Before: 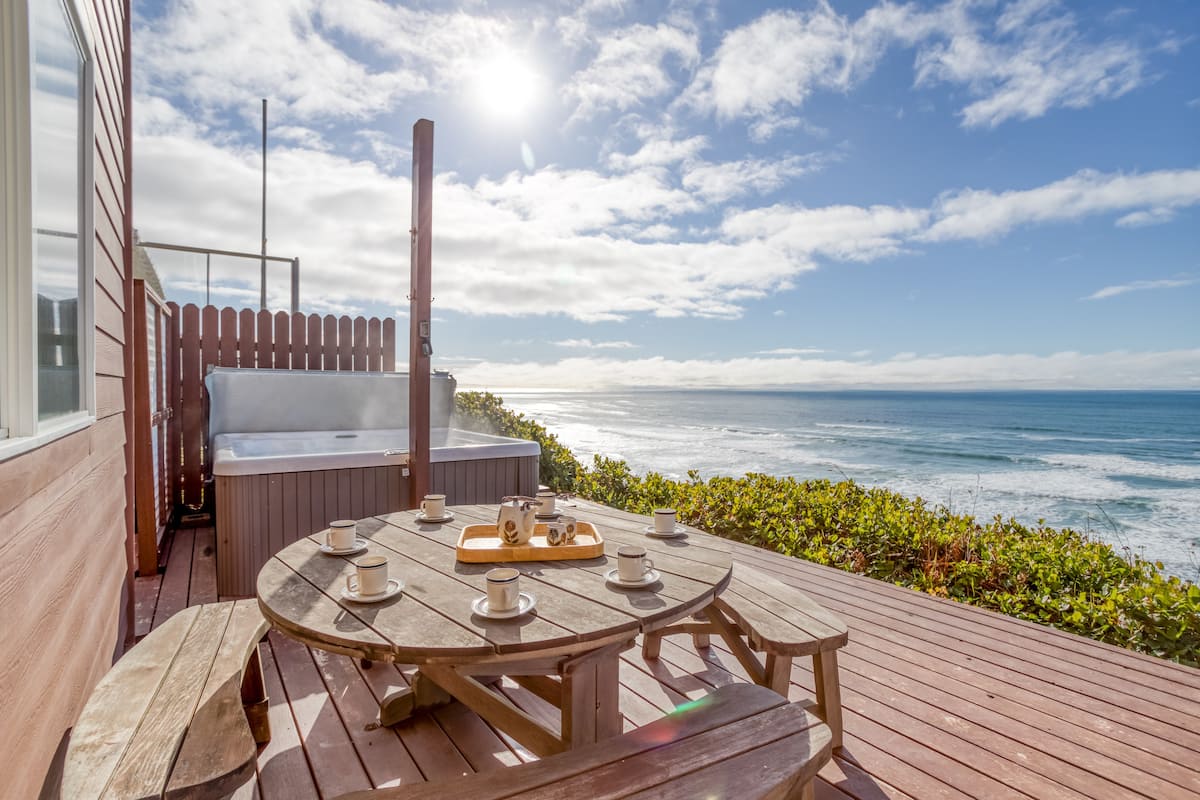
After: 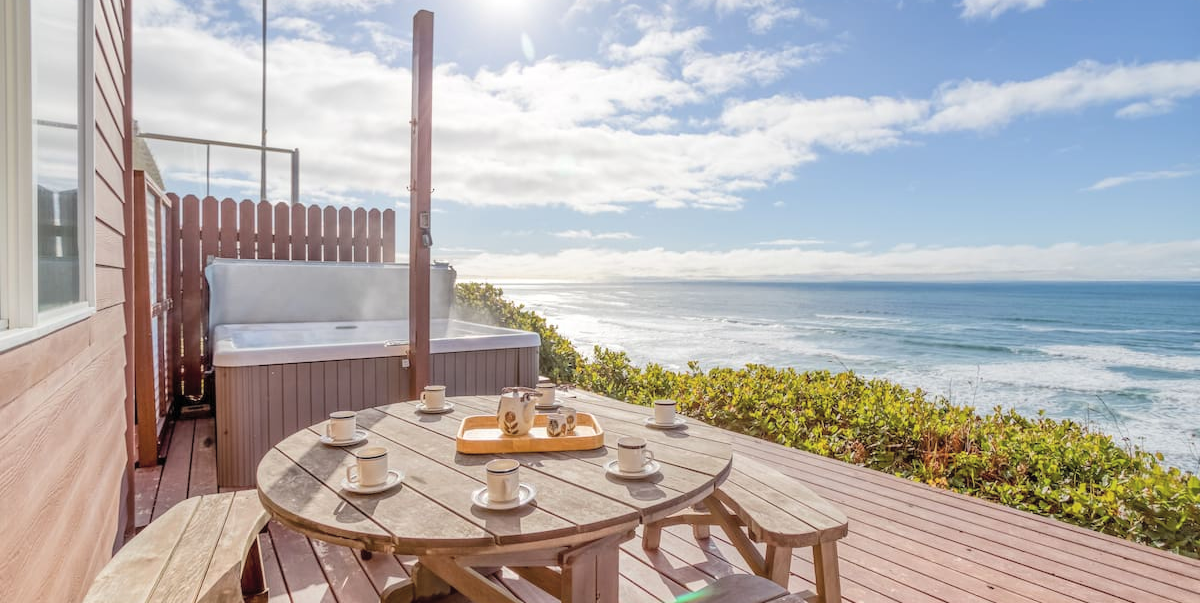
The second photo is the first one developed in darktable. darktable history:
crop: top 13.747%, bottom 10.873%
contrast brightness saturation: brightness 0.151
